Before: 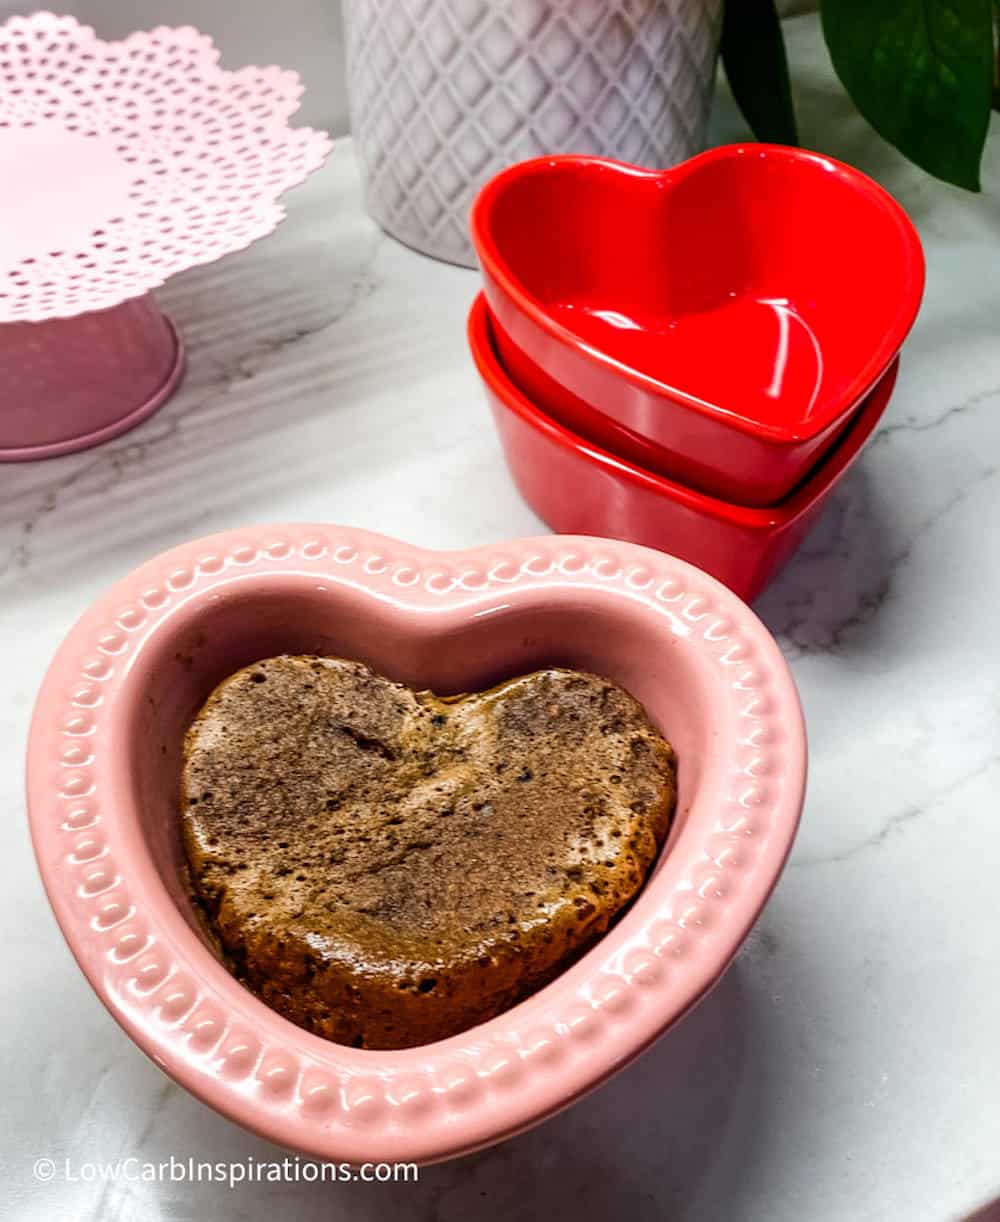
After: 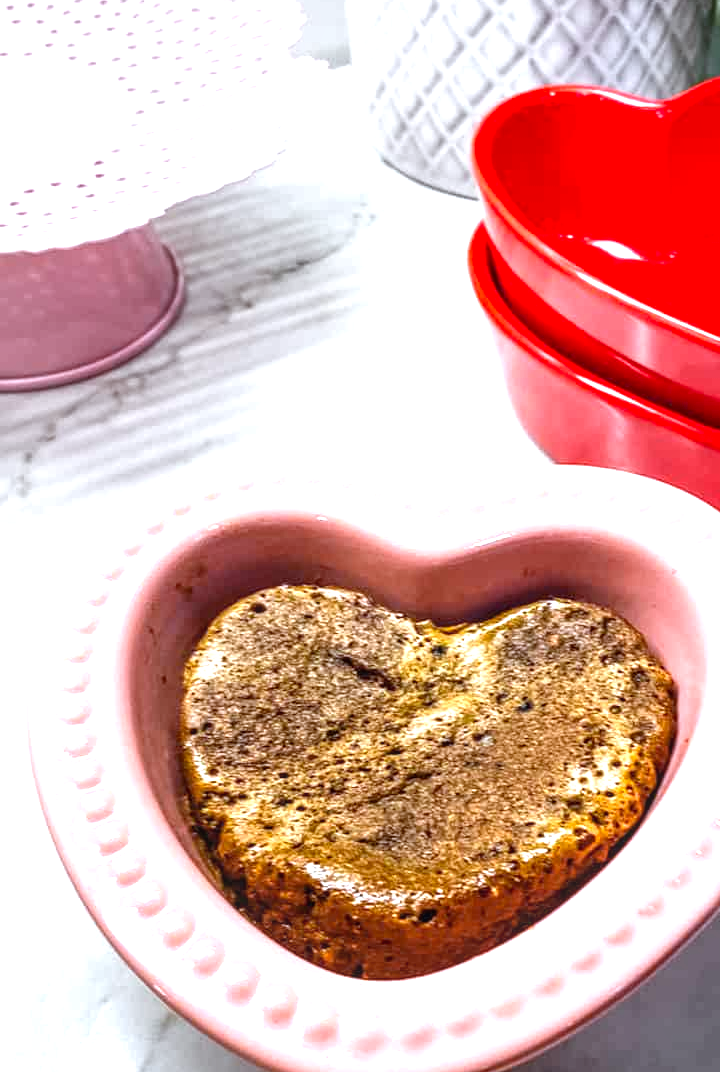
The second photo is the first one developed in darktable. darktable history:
crop: top 5.803%, right 27.864%, bottom 5.804%
white balance: red 0.924, blue 1.095
exposure: black level correction 0, exposure 1.1 EV, compensate highlight preservation false
local contrast: on, module defaults
color zones: curves: ch1 [(0.25, 0.61) (0.75, 0.248)]
